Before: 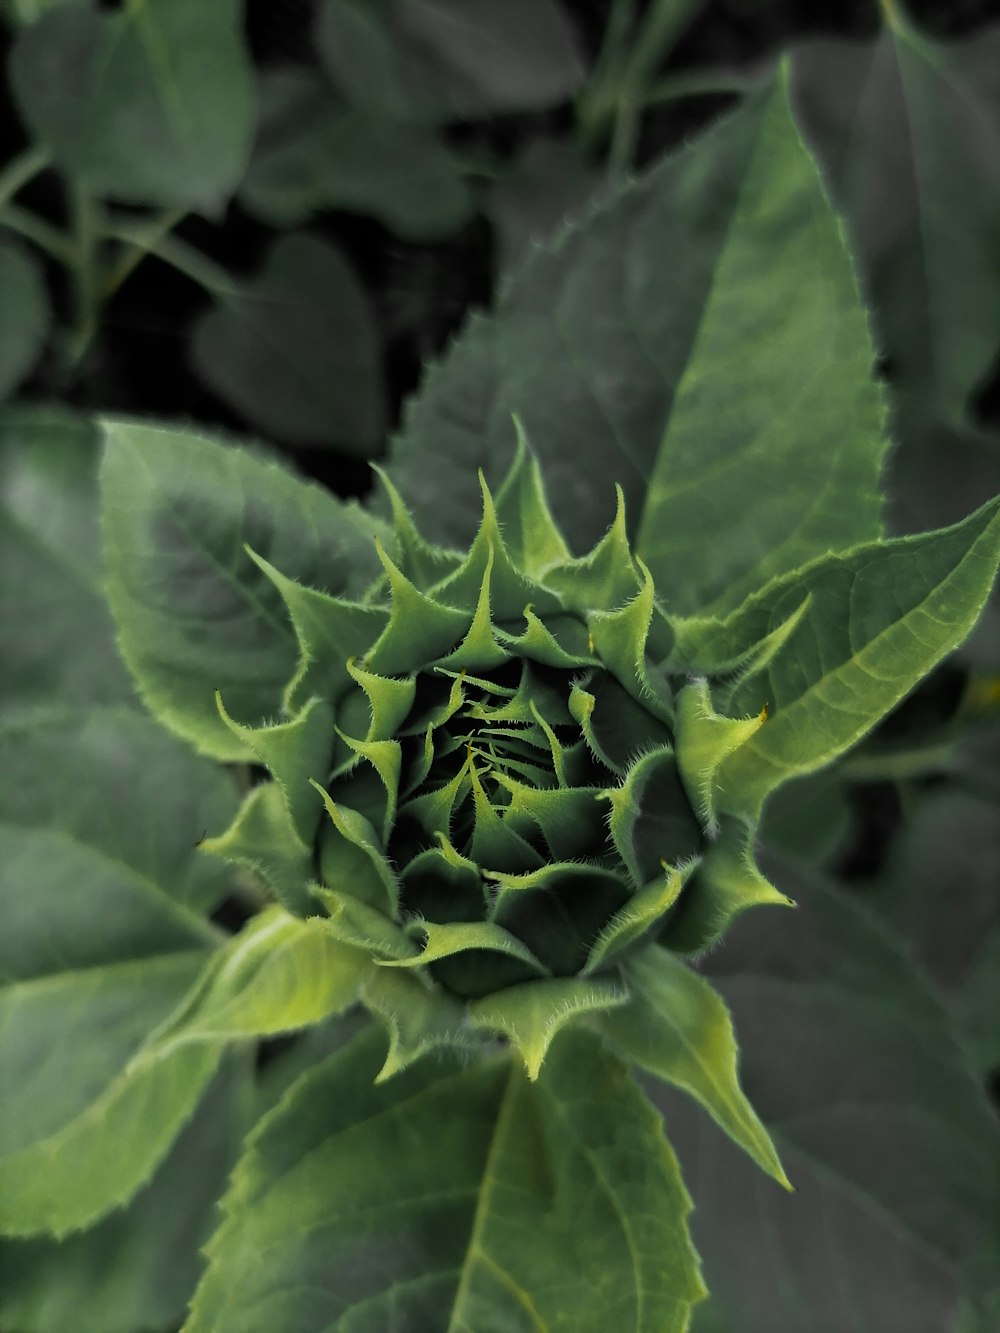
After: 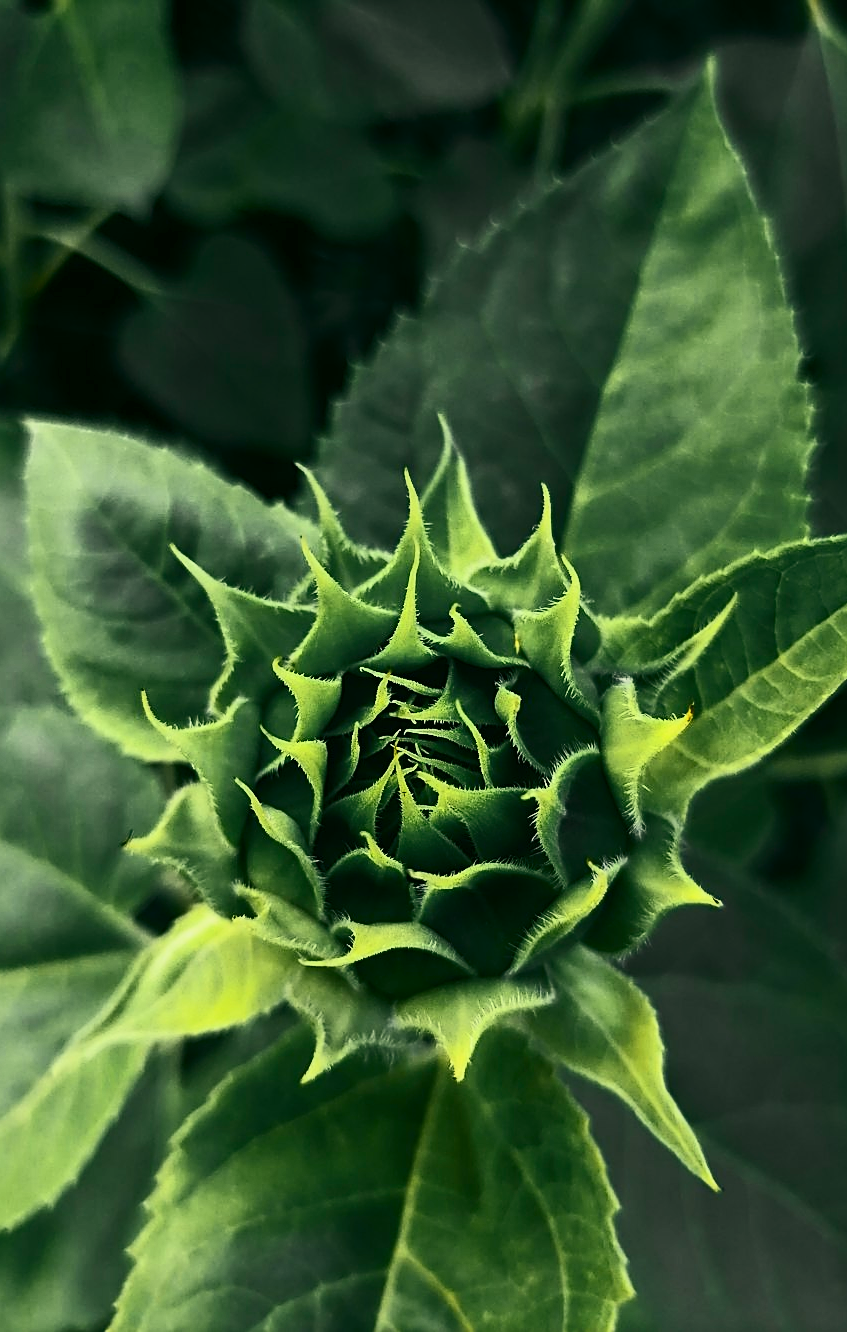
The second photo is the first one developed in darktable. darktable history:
crop: left 7.459%, right 7.834%
contrast brightness saturation: contrast 0.637, brightness 0.353, saturation 0.14
sharpen: amount 0.593
color correction: highlights a* -0.549, highlights b* 9.19, shadows a* -8.93, shadows b* 0.955
shadows and highlights: shadows -20.34, white point adjustment -2.16, highlights -35.2
